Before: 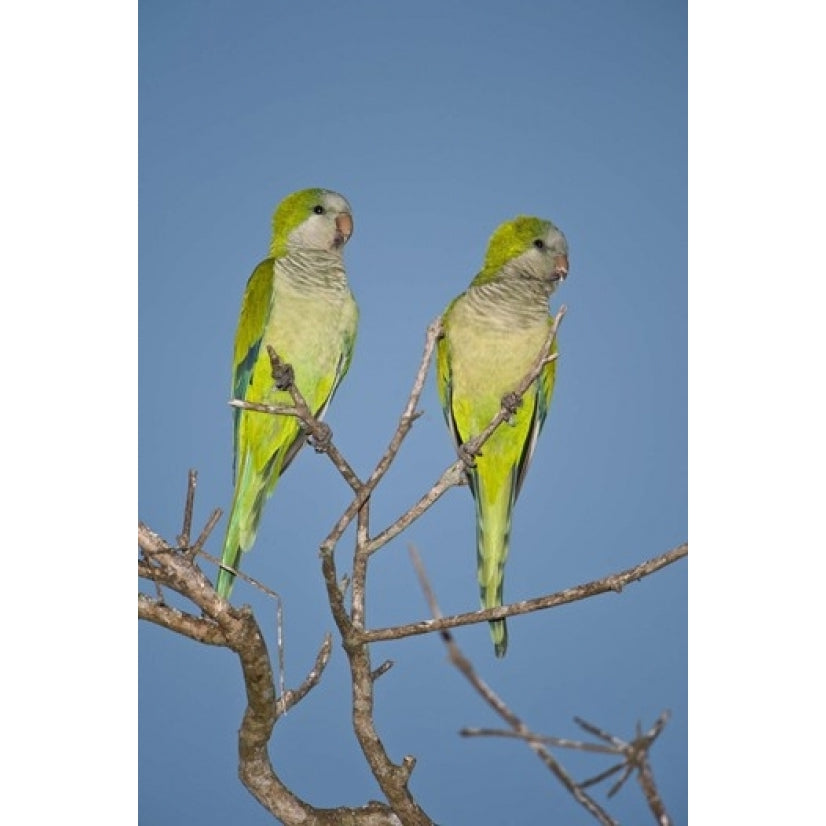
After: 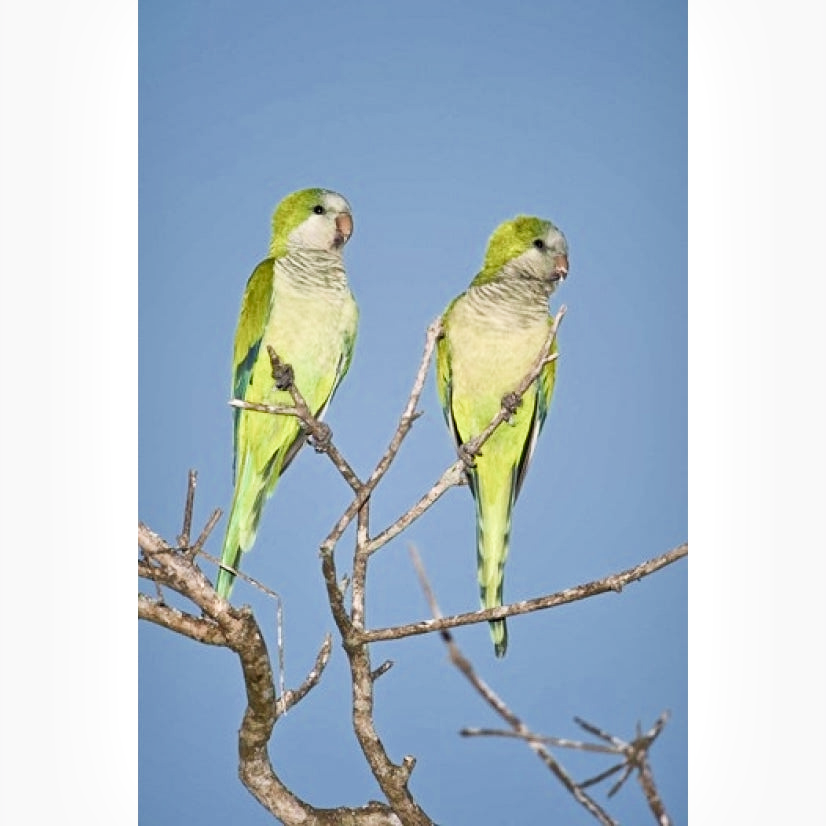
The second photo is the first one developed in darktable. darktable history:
exposure: black level correction 0, exposure 1.392 EV, compensate exposure bias true, compensate highlight preservation false
local contrast: mode bilateral grid, contrast 20, coarseness 50, detail 150%, midtone range 0.2
filmic rgb: middle gray luminance 29.27%, black relative exposure -10.26 EV, white relative exposure 5.51 EV, target black luminance 0%, hardness 3.93, latitude 2.18%, contrast 1.125, highlights saturation mix 4.93%, shadows ↔ highlights balance 15.52%, add noise in highlights 0, preserve chrominance max RGB, color science v3 (2019), use custom middle-gray values true, contrast in highlights soft
haze removal: compatibility mode true, adaptive false
